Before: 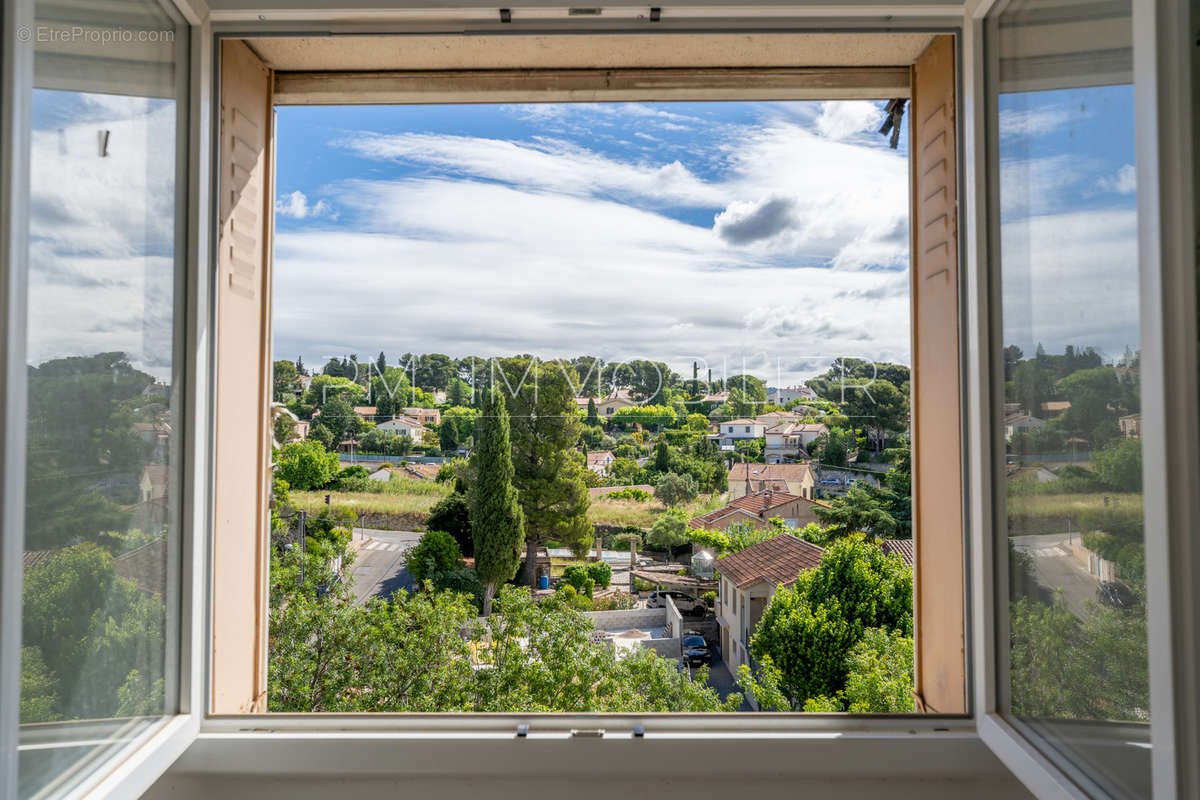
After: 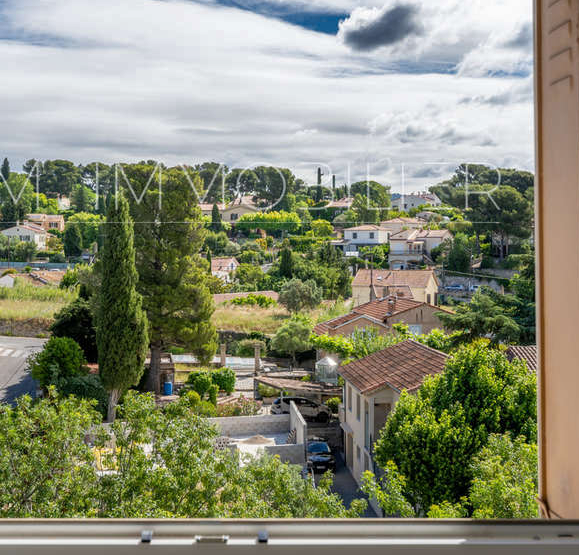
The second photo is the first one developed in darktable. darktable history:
crop: left 31.361%, top 24.328%, right 20.334%, bottom 6.258%
shadows and highlights: shadows 39.78, highlights -54.02, highlights color adjustment 39.42%, low approximation 0.01, soften with gaussian
